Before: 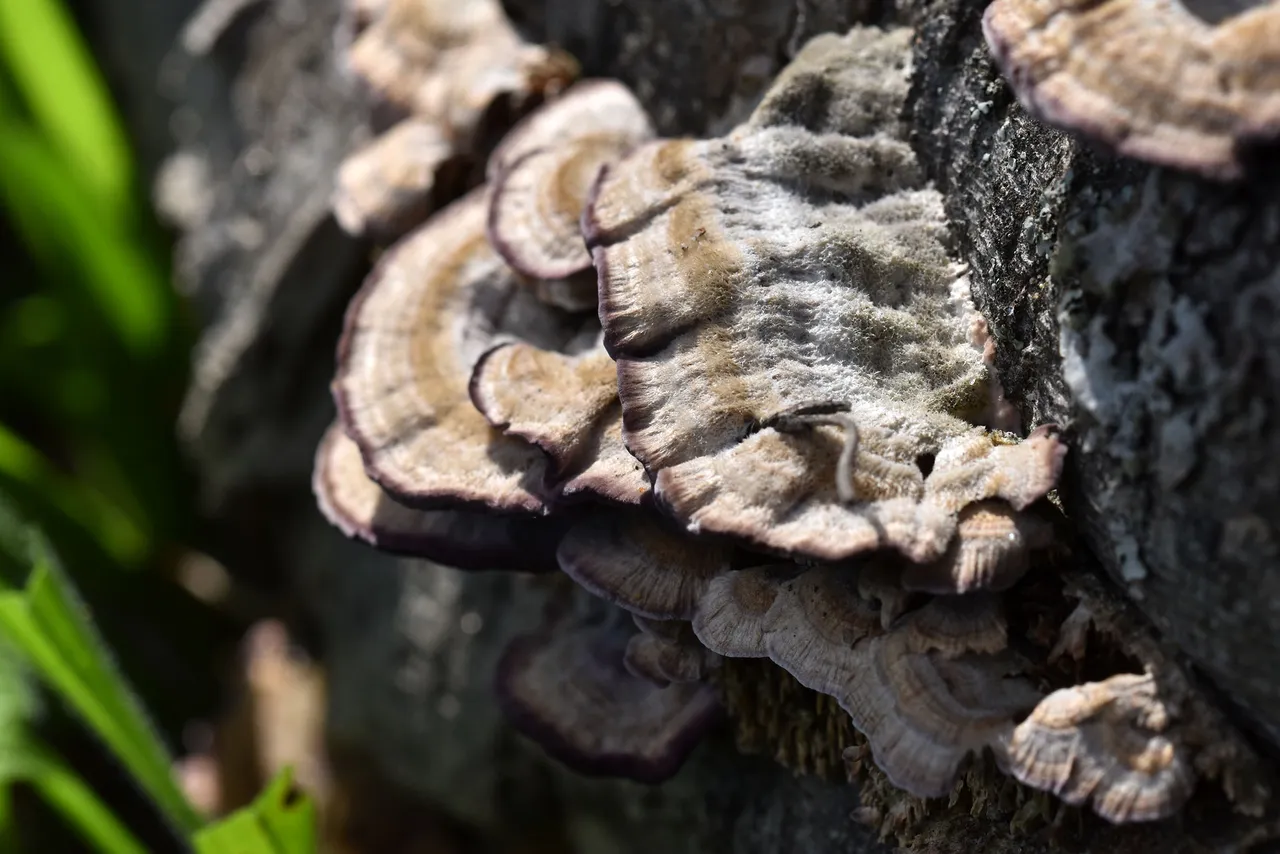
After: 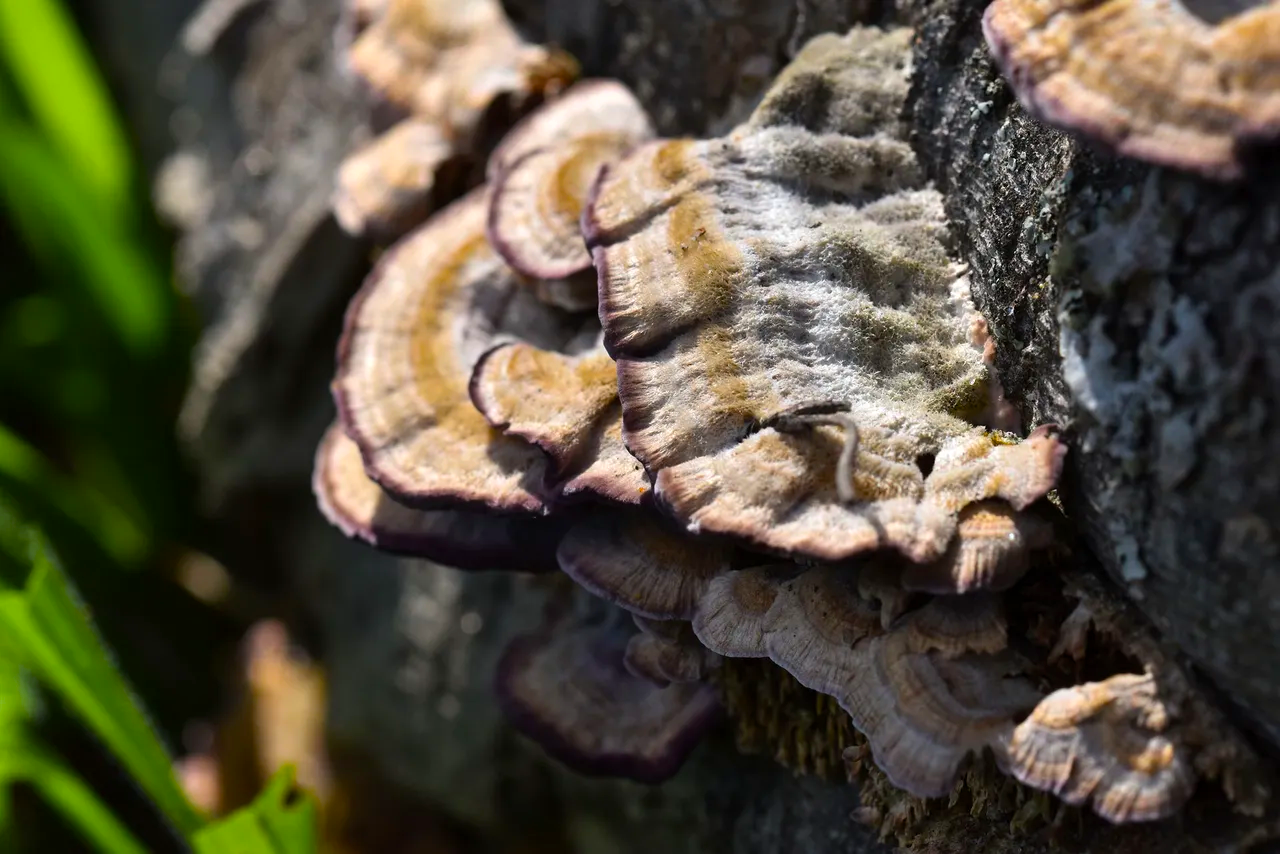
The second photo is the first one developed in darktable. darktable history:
color balance rgb: power › hue 62.6°, perceptual saturation grading › global saturation 75.116%, perceptual saturation grading › shadows -28.79%
